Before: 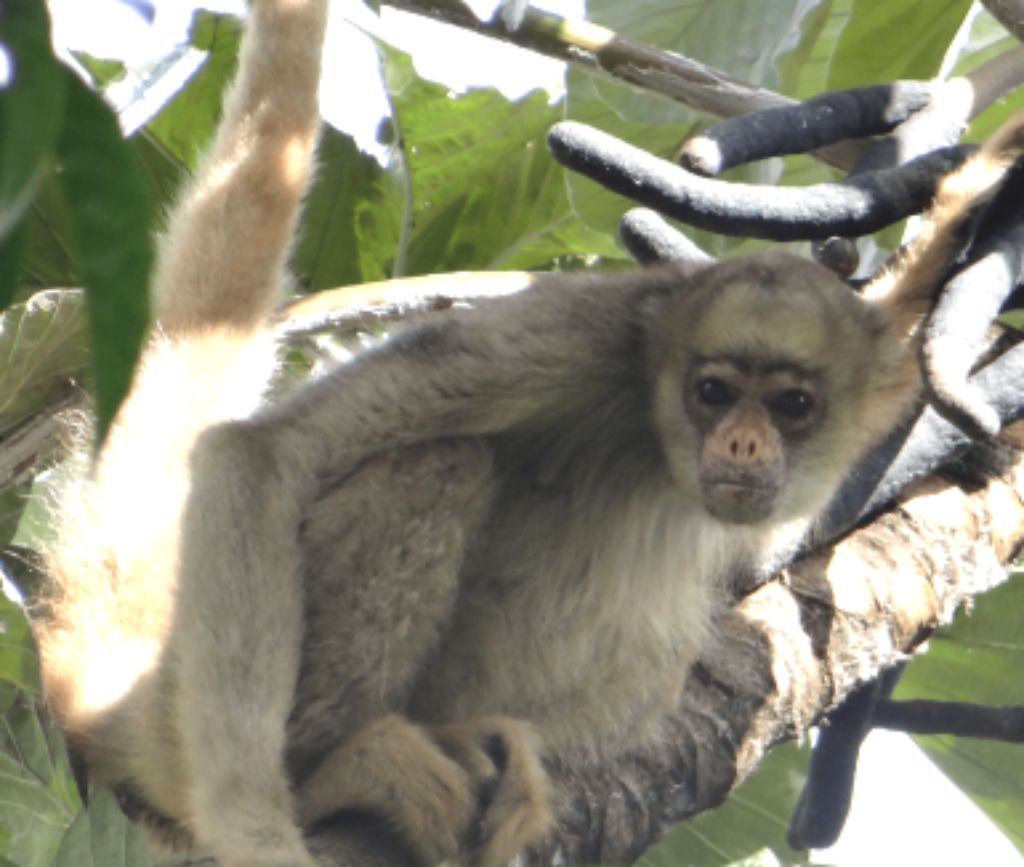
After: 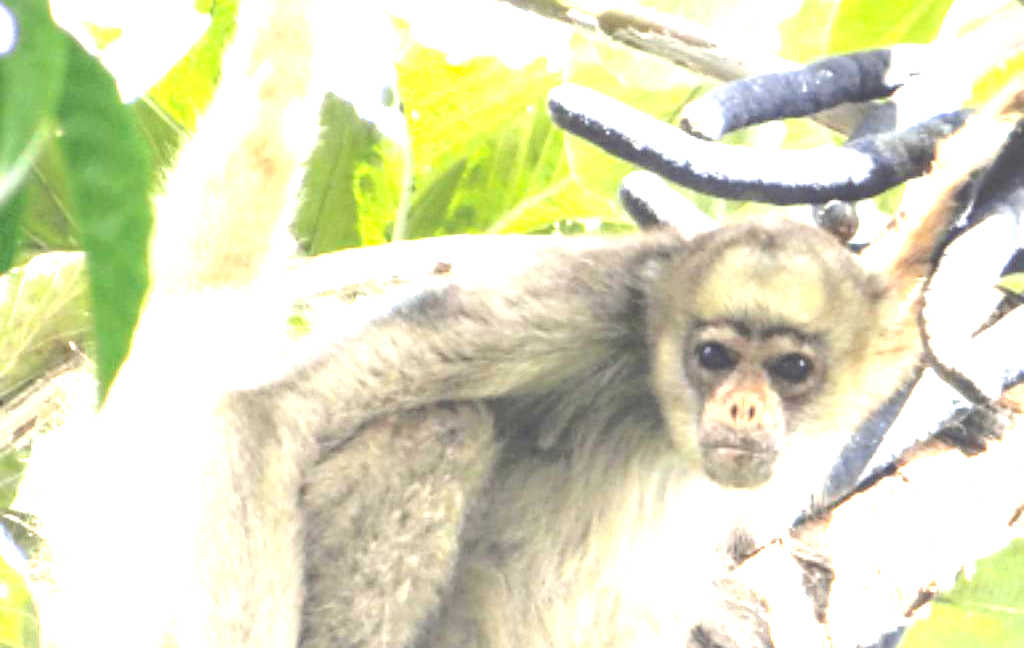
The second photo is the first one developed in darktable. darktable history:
crop: top 4.183%, bottom 21.057%
local contrast: on, module defaults
color balance rgb: perceptual saturation grading › global saturation 14.671%, global vibrance 20%
sharpen: amount 0.213
exposure: exposure 2.203 EV, compensate exposure bias true, compensate highlight preservation false
tone curve: curves: ch0 [(0, 0) (0.003, 0.003) (0.011, 0.011) (0.025, 0.024) (0.044, 0.043) (0.069, 0.068) (0.1, 0.098) (0.136, 0.133) (0.177, 0.173) (0.224, 0.22) (0.277, 0.271) (0.335, 0.328) (0.399, 0.39) (0.468, 0.458) (0.543, 0.563) (0.623, 0.64) (0.709, 0.722) (0.801, 0.809) (0.898, 0.902) (1, 1)], color space Lab, independent channels, preserve colors none
